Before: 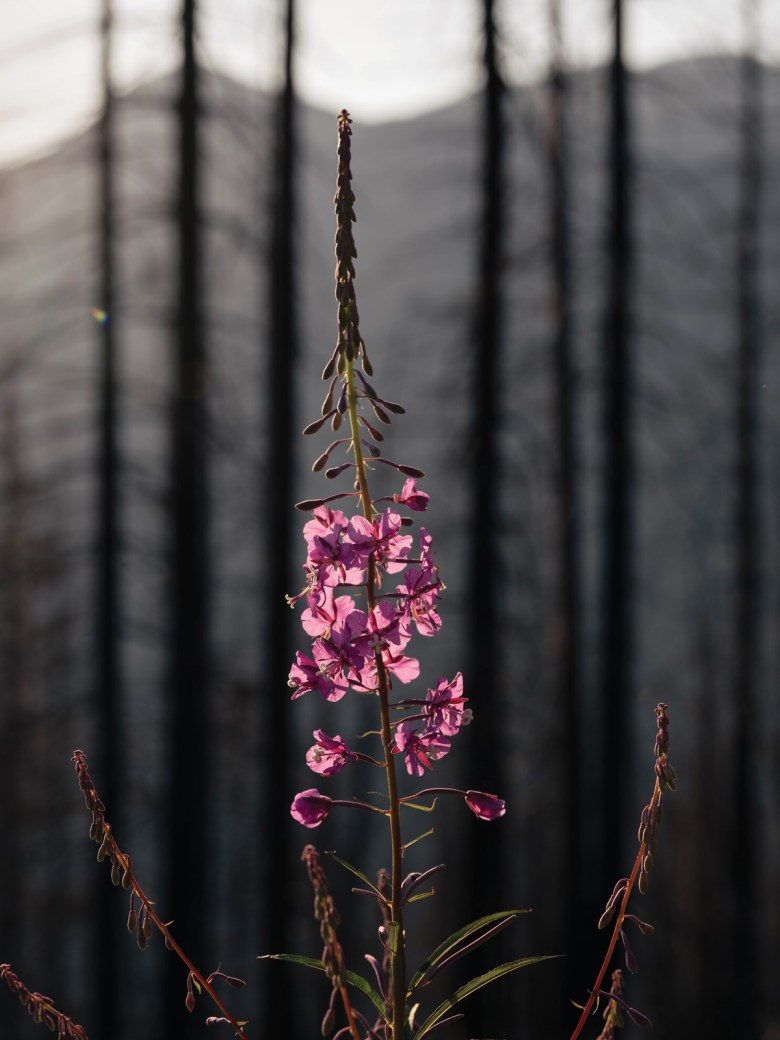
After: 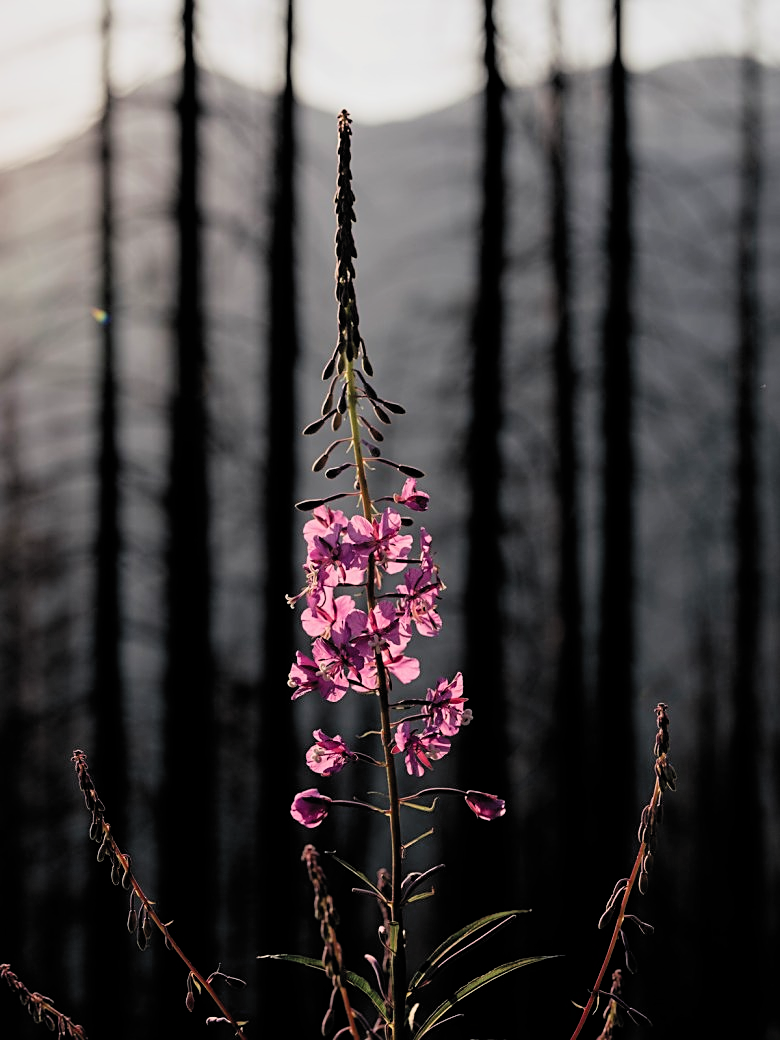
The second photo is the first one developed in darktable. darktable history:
exposure: black level correction 0.001, exposure 0.499 EV, compensate exposure bias true, compensate highlight preservation false
sharpen: on, module defaults
filmic rgb: black relative exposure -5.05 EV, white relative exposure 3.98 EV, hardness 2.9, contrast 1.094, highlights saturation mix -19.14%, color science v6 (2022)
